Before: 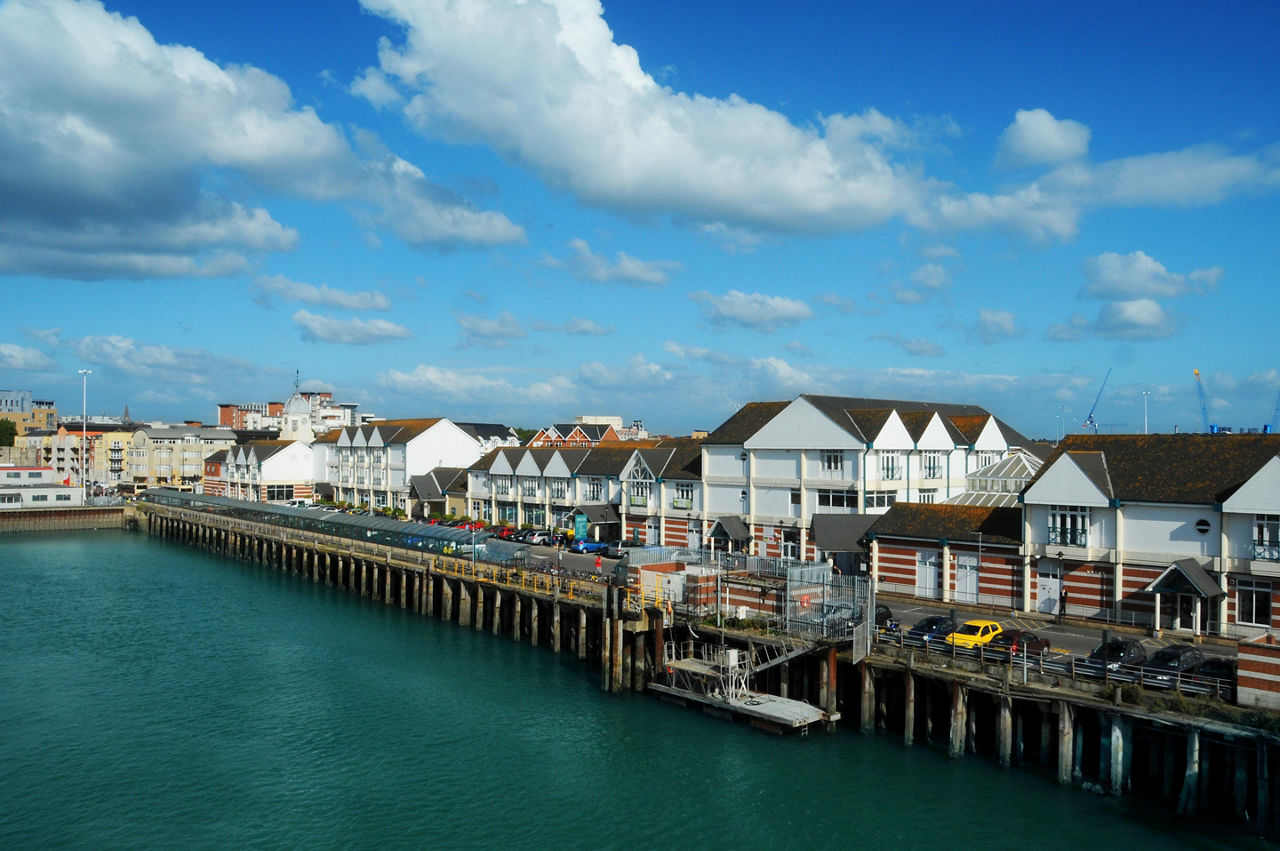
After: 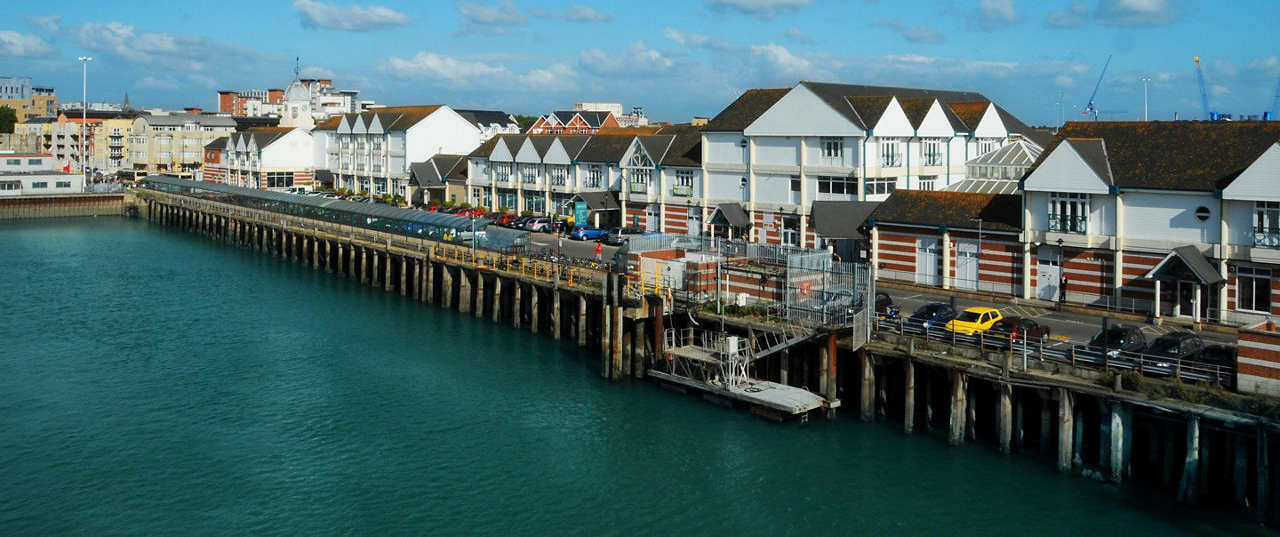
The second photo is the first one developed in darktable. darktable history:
crop and rotate: top 36.849%
